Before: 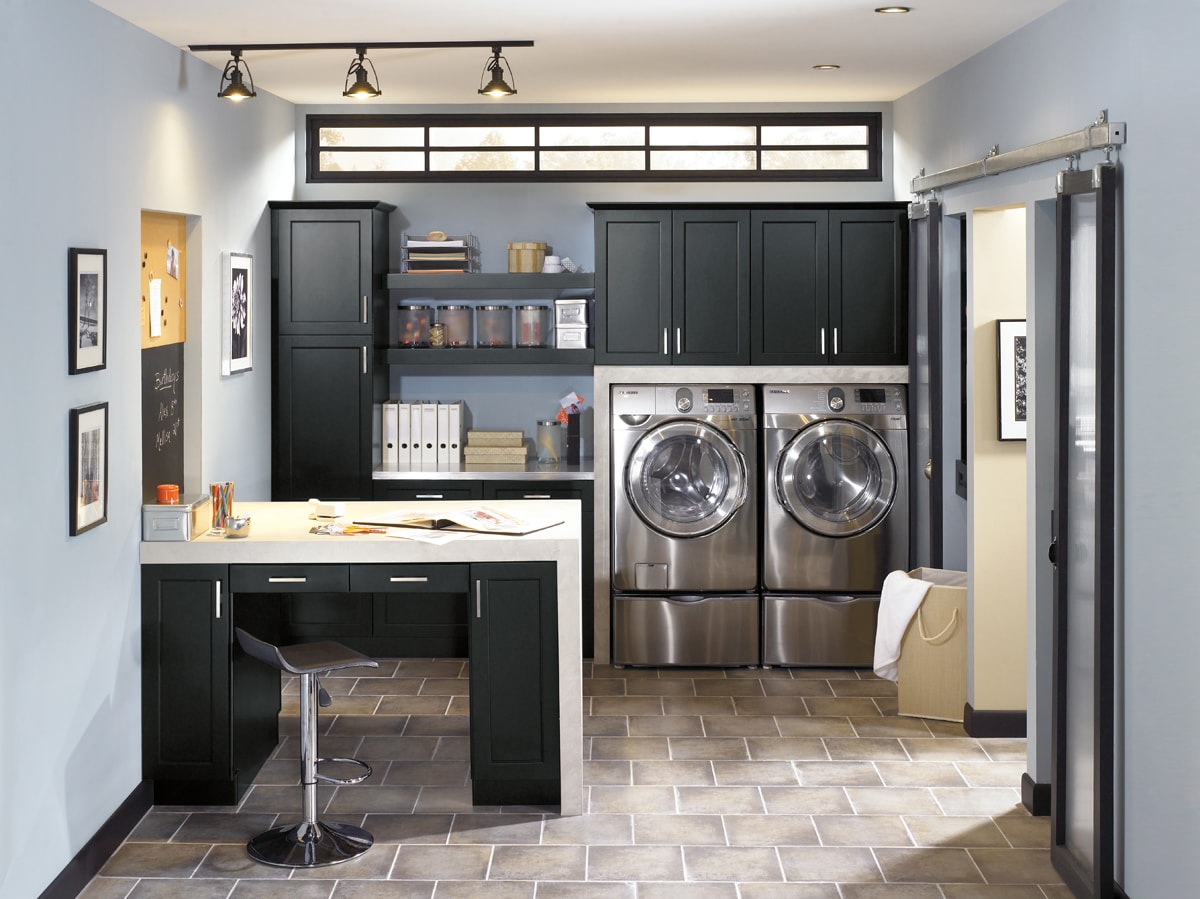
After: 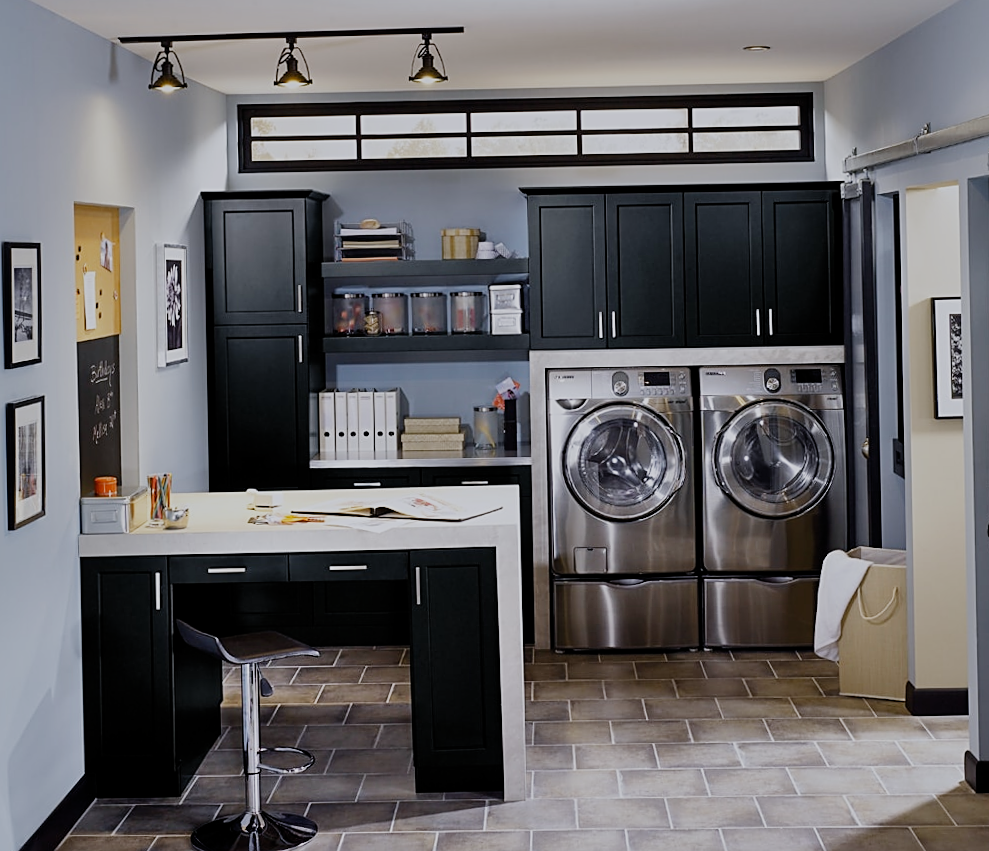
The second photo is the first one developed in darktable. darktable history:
sharpen: on, module defaults
shadows and highlights: low approximation 0.01, soften with gaussian
crop and rotate: angle 1°, left 4.281%, top 0.642%, right 11.383%, bottom 2.486%
filmic rgb: middle gray luminance 29%, black relative exposure -10.3 EV, white relative exposure 5.5 EV, threshold 6 EV, target black luminance 0%, hardness 3.95, latitude 2.04%, contrast 1.132, highlights saturation mix 5%, shadows ↔ highlights balance 15.11%, preserve chrominance no, color science v3 (2019), use custom middle-gray values true, iterations of high-quality reconstruction 0, enable highlight reconstruction true
white balance: red 0.984, blue 1.059
